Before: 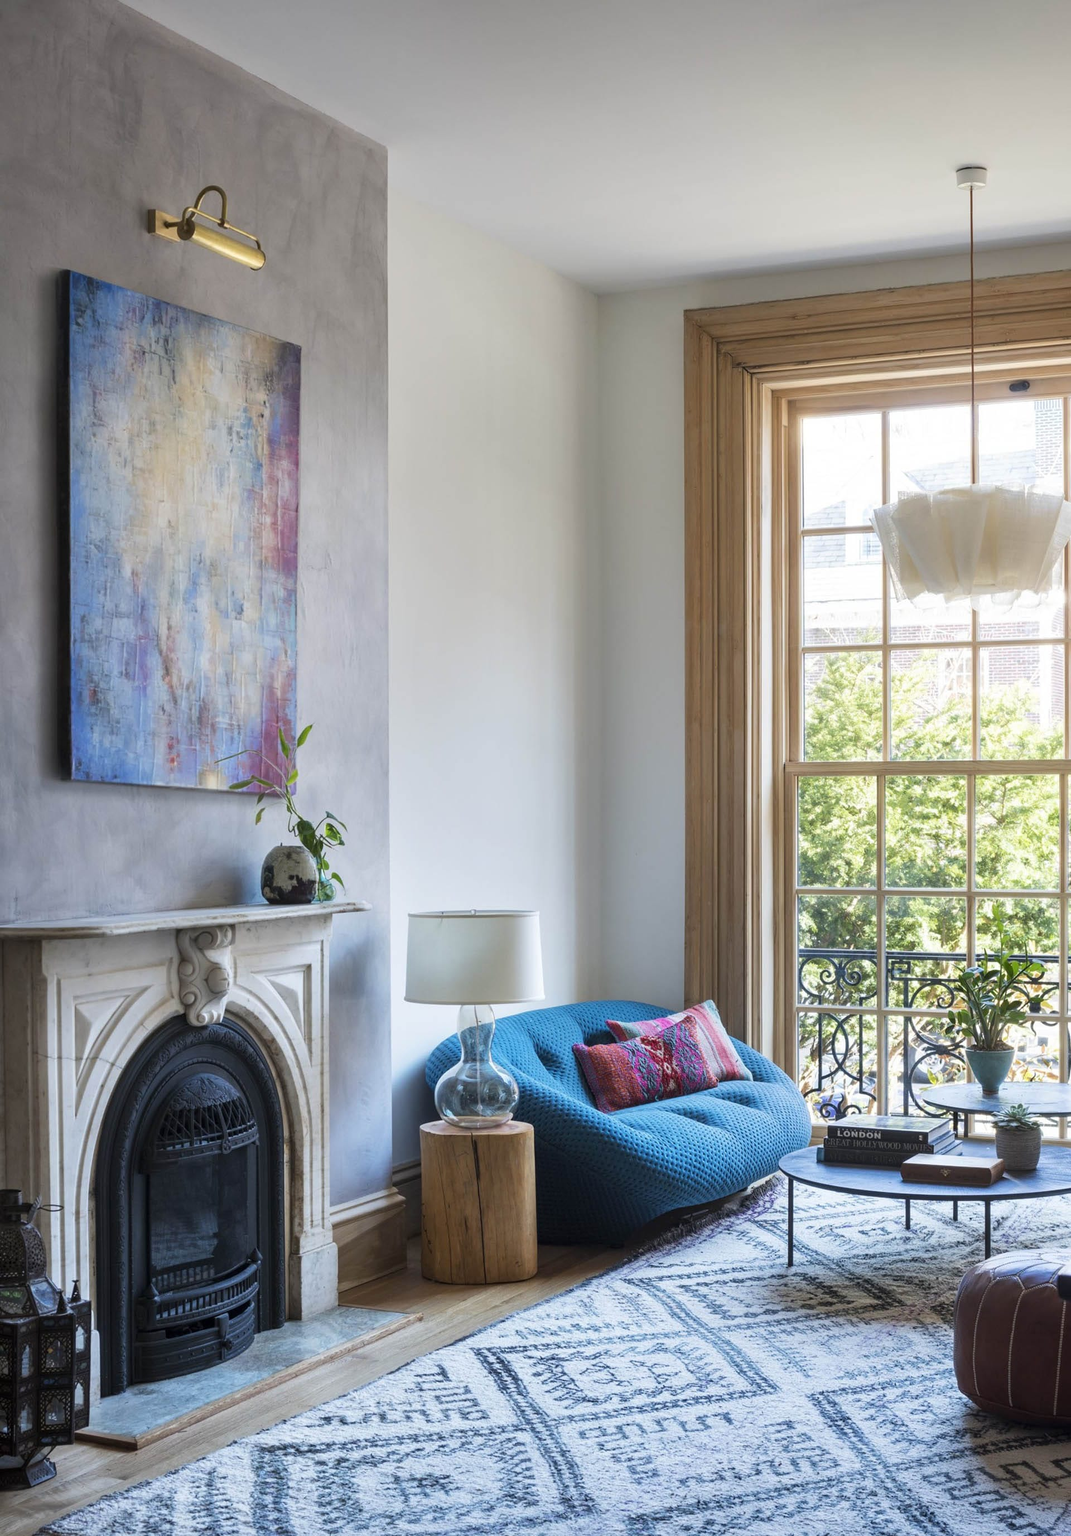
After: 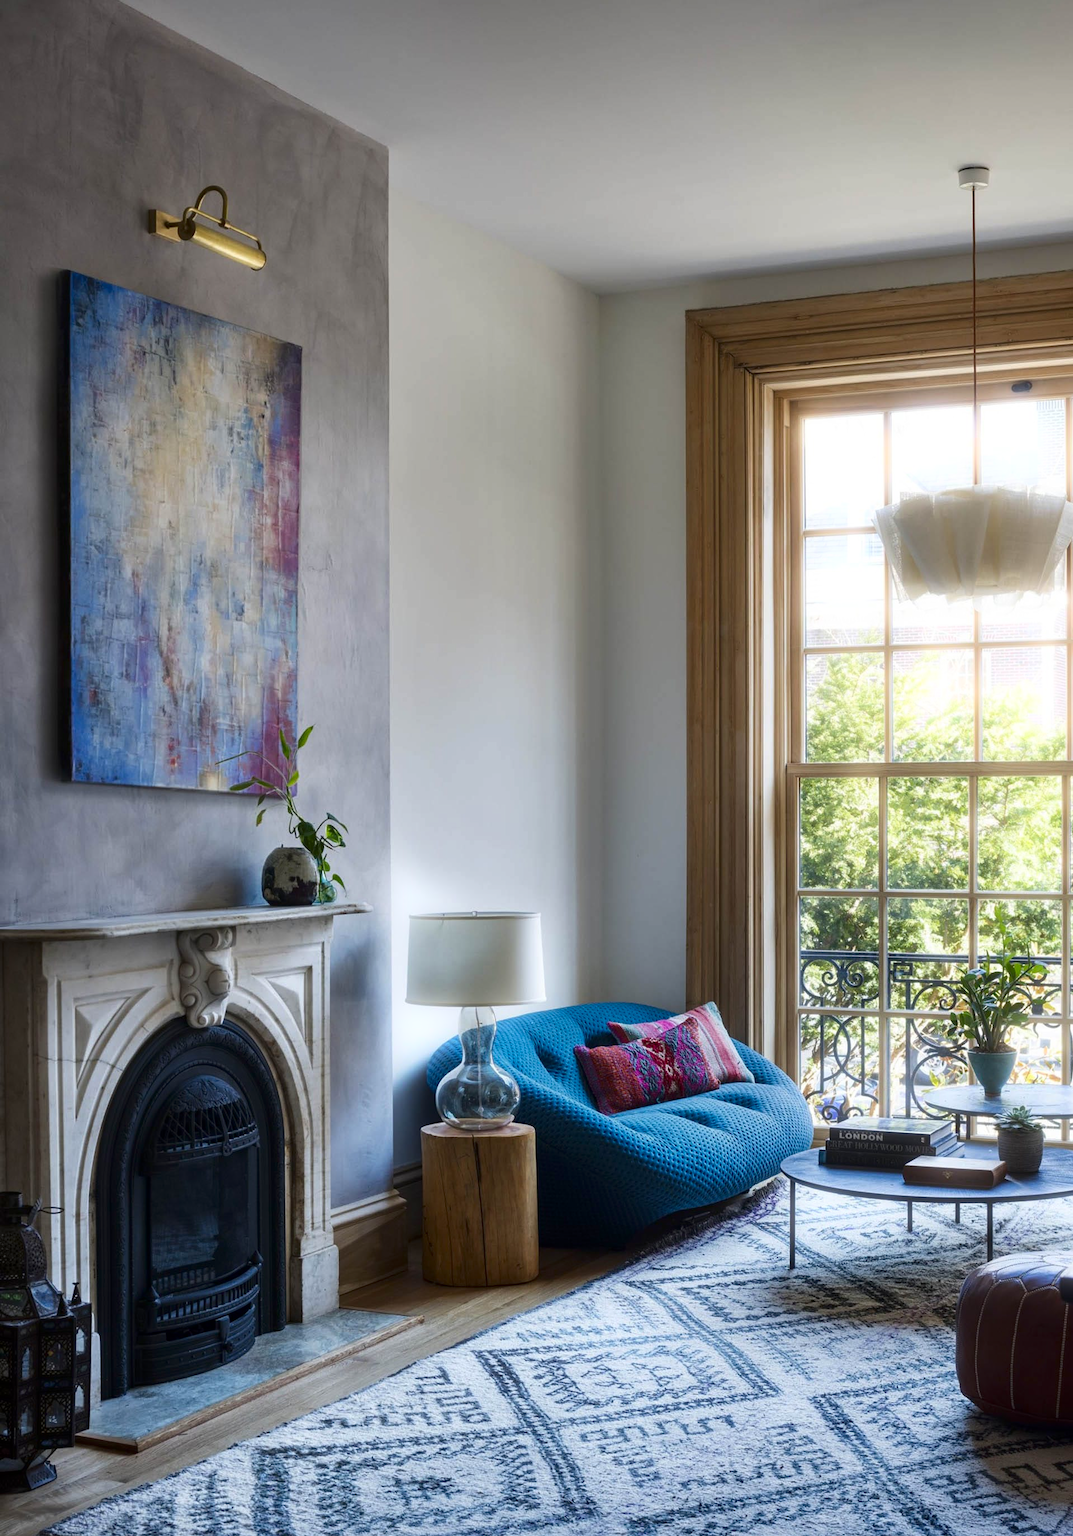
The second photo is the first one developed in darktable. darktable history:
contrast brightness saturation: brightness -0.2, saturation 0.08
crop: top 0.05%, bottom 0.098%
bloom: size 5%, threshold 95%, strength 15%
